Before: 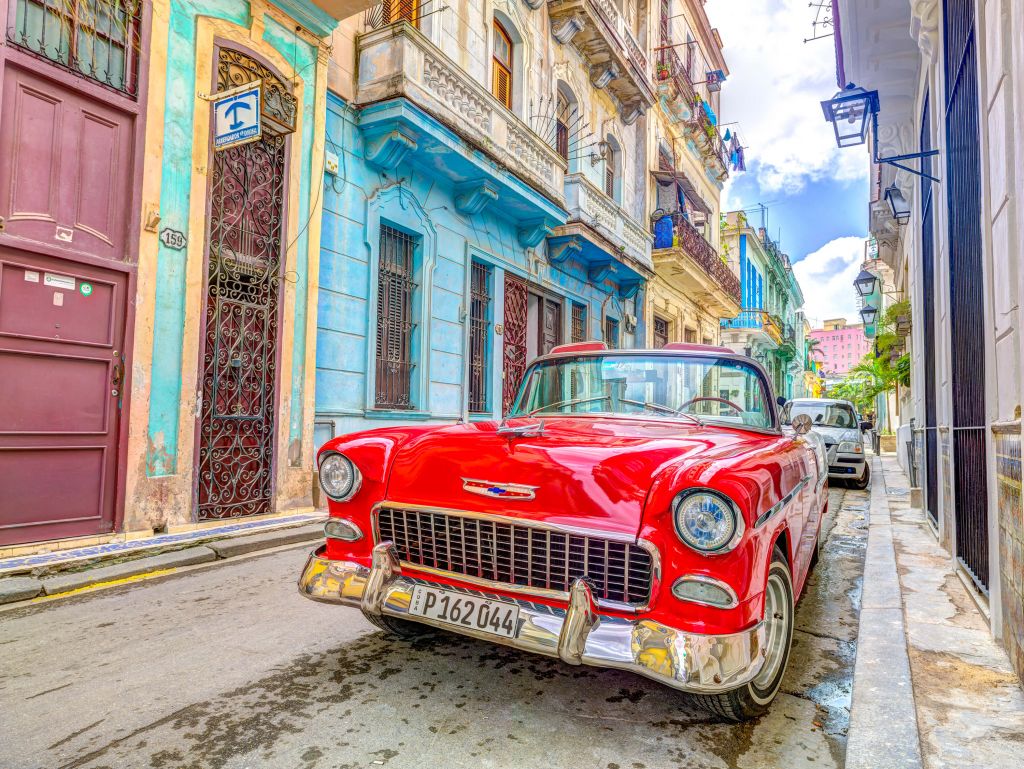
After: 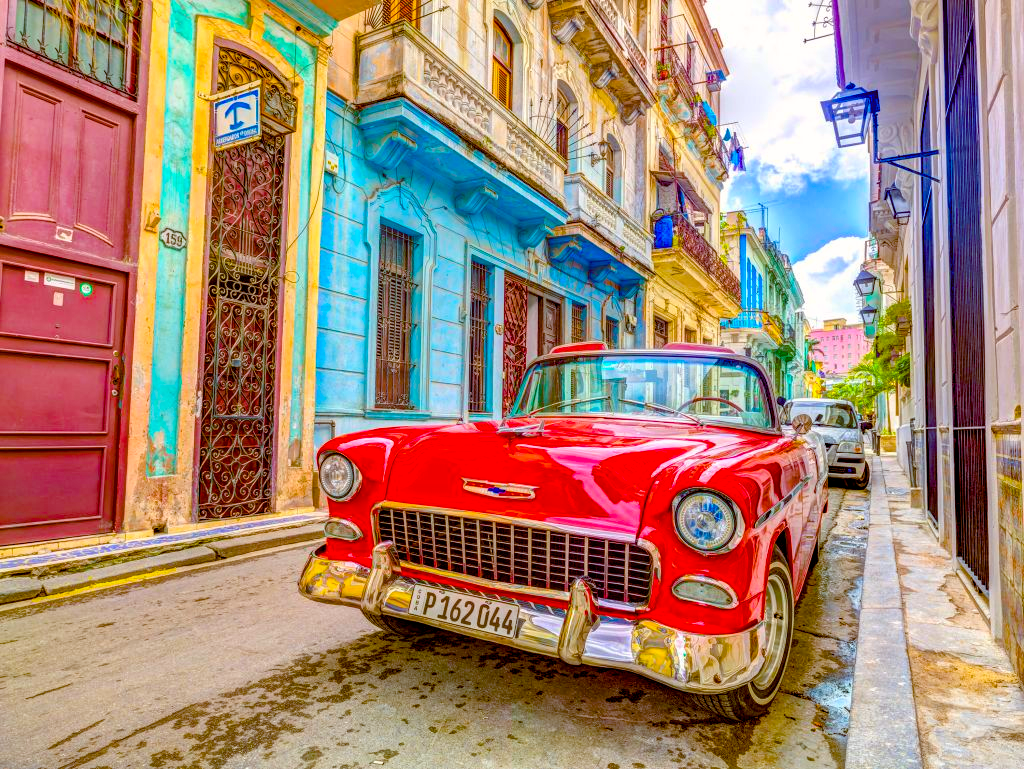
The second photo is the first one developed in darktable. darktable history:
color balance rgb: global offset › chroma 0.399%, global offset › hue 36.04°, linear chroma grading › global chroma 34.017%, perceptual saturation grading › global saturation 15.647%, perceptual saturation grading › highlights -19.448%, perceptual saturation grading › shadows 19.918%, global vibrance 20%
haze removal: compatibility mode true, adaptive false
